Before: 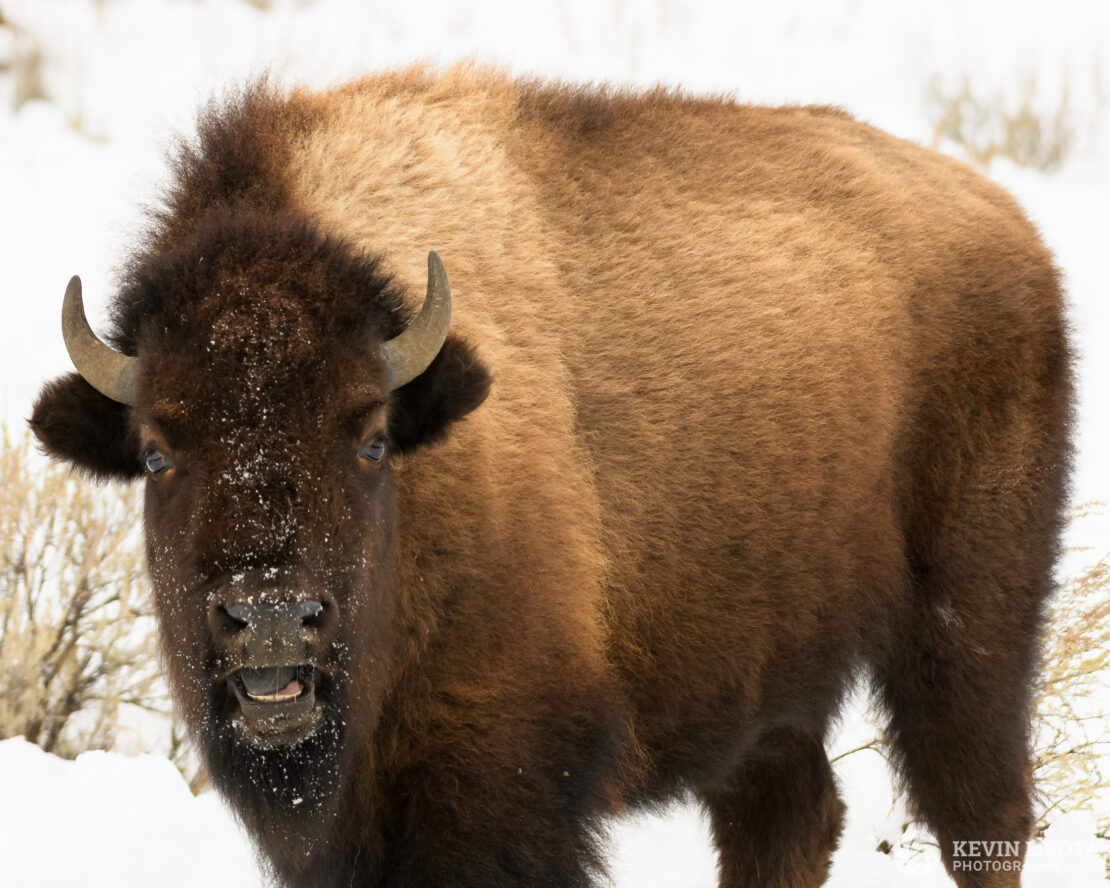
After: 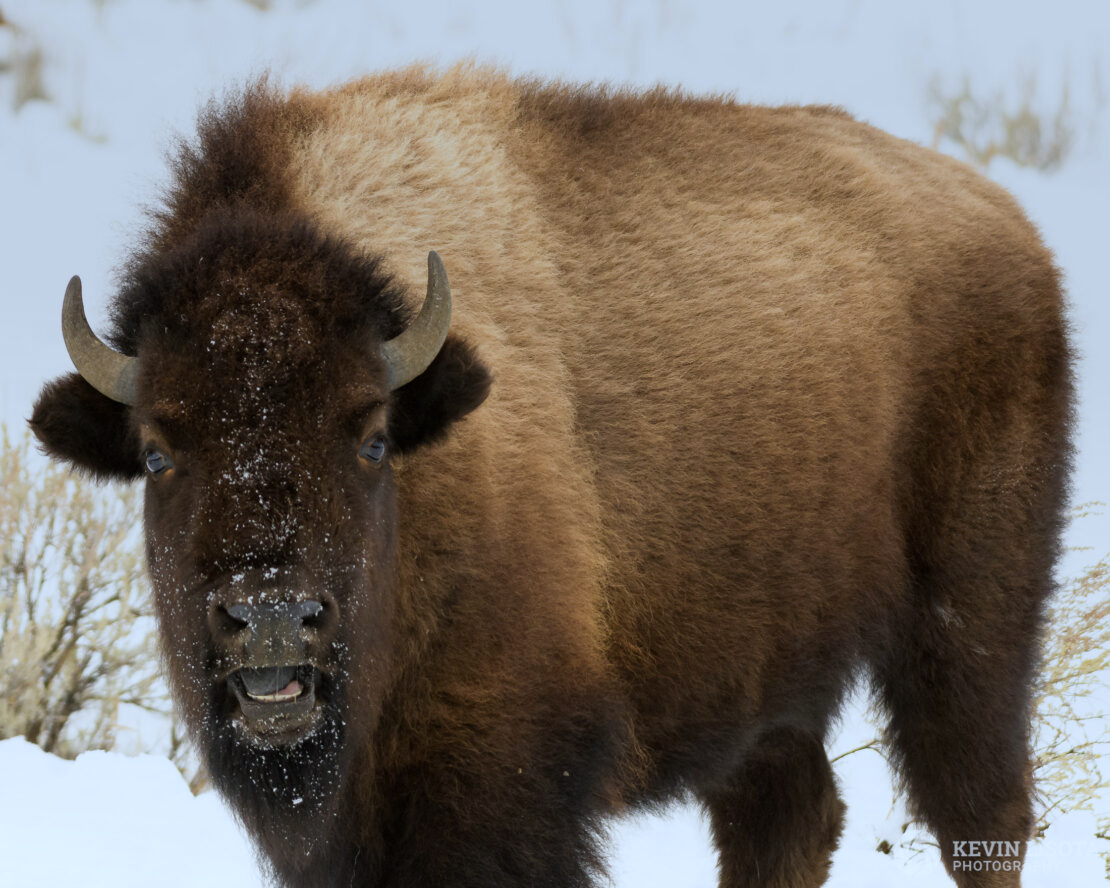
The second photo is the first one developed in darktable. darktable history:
graduated density: rotation 5.63°, offset 76.9
white balance: red 0.924, blue 1.095
